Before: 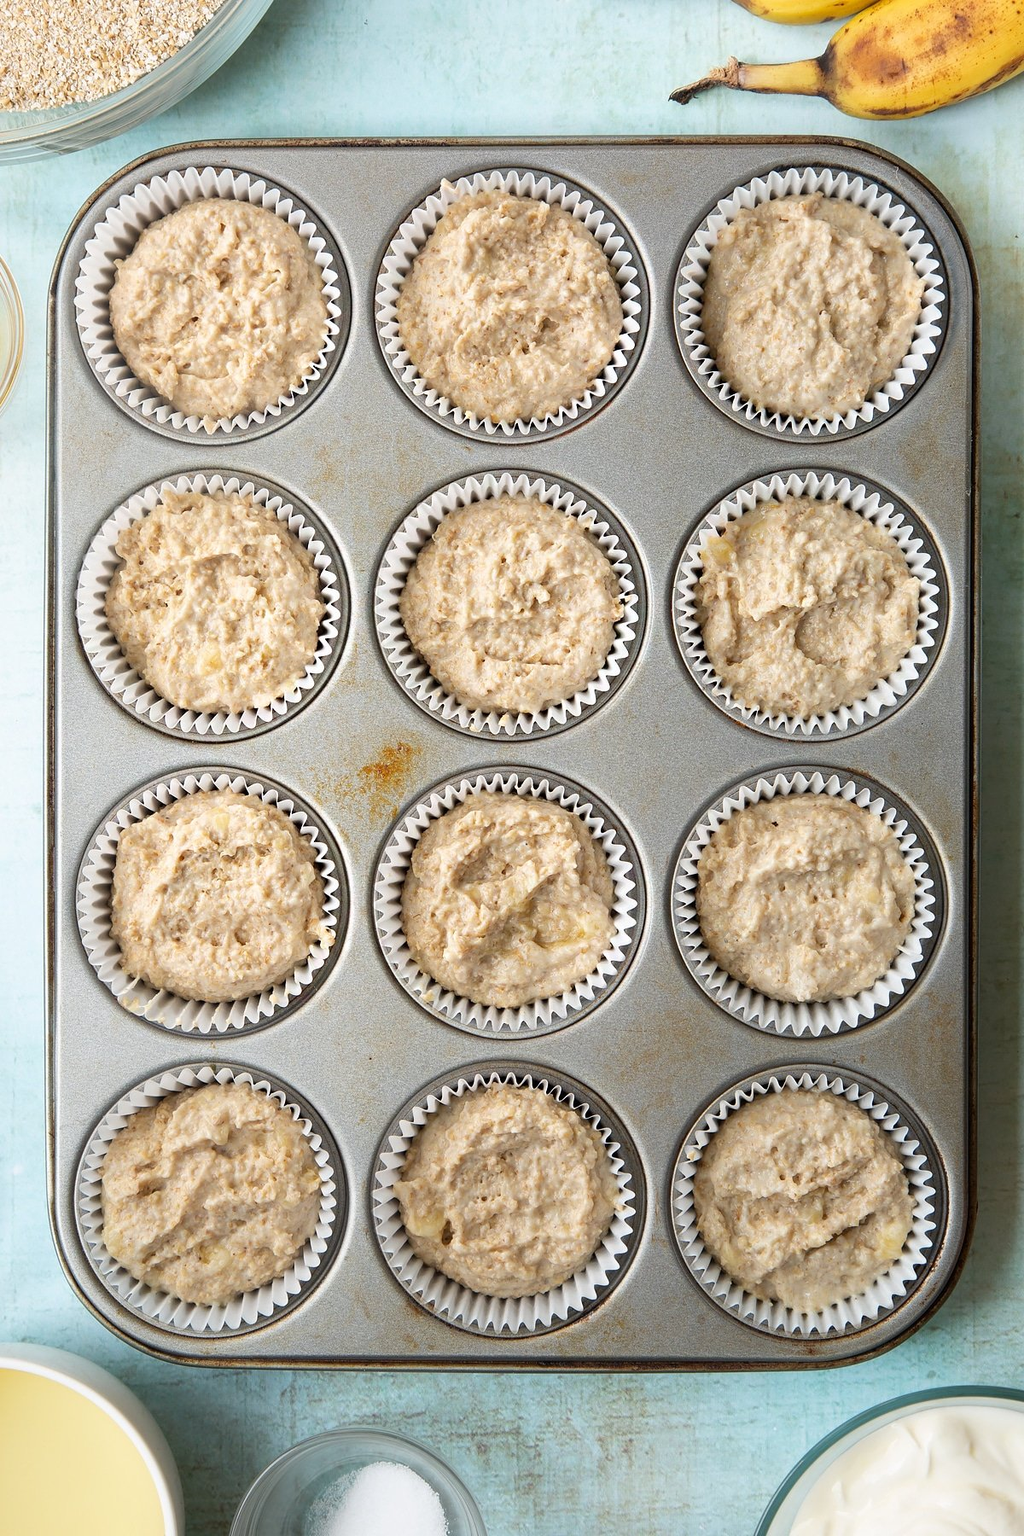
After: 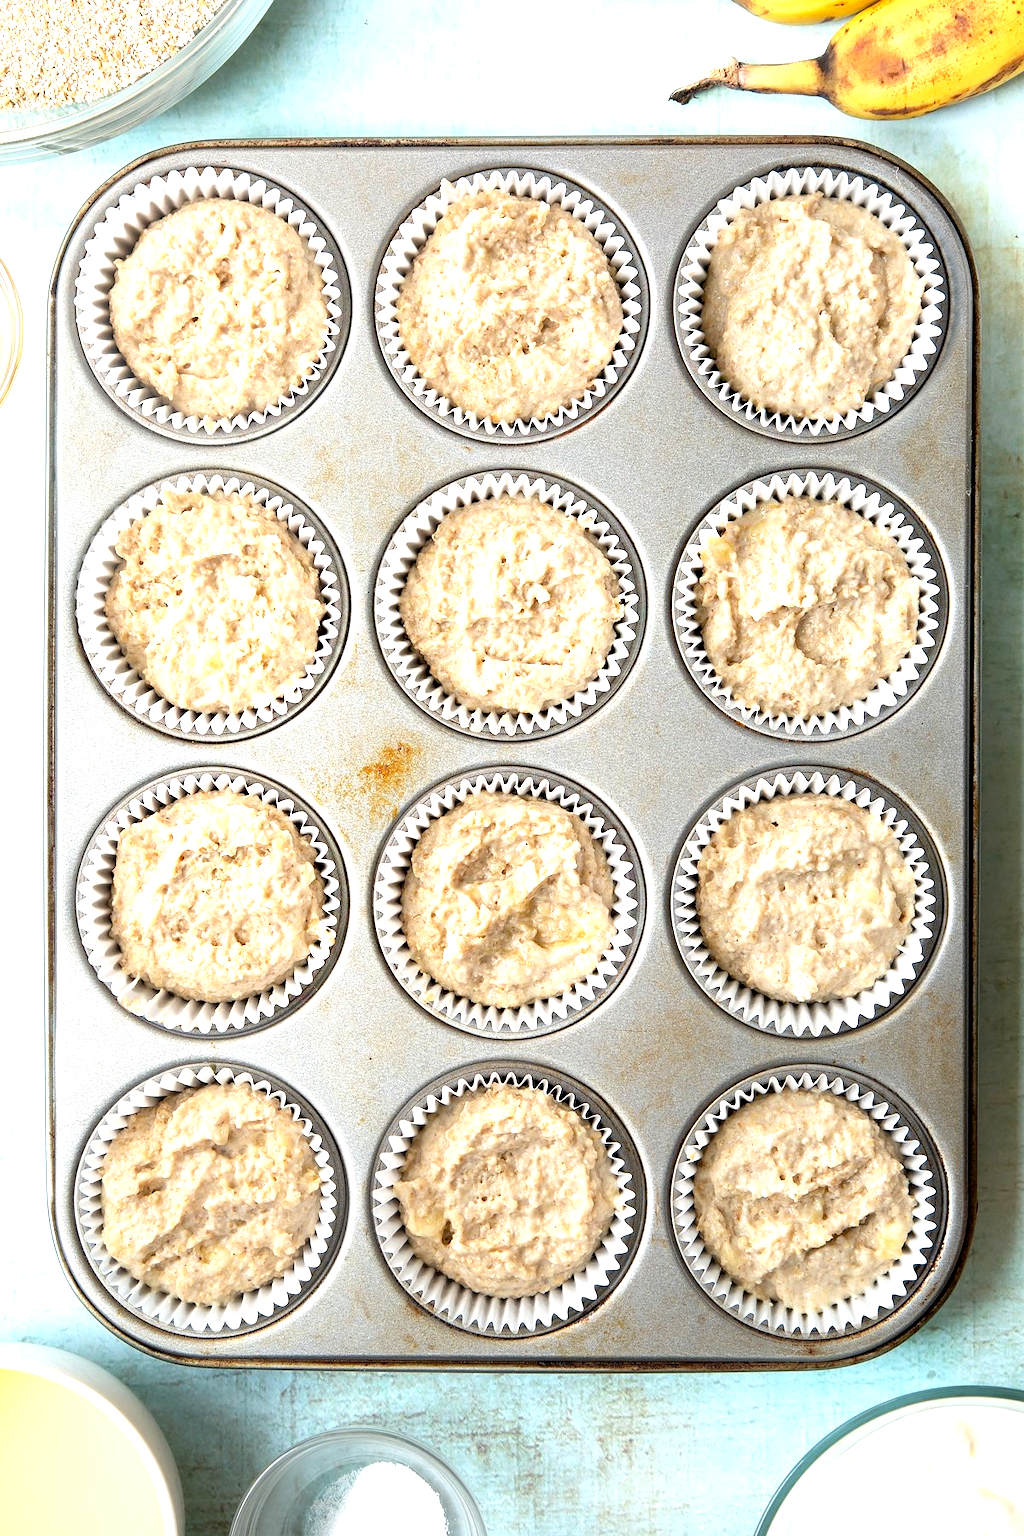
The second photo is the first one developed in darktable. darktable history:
exposure: black level correction 0.004, exposure 0.418 EV, compensate highlight preservation false
tone equalizer: -8 EV -0.379 EV, -7 EV -0.384 EV, -6 EV -0.366 EV, -5 EV -0.221 EV, -3 EV 0.218 EV, -2 EV 0.354 EV, -1 EV 0.4 EV, +0 EV 0.418 EV
